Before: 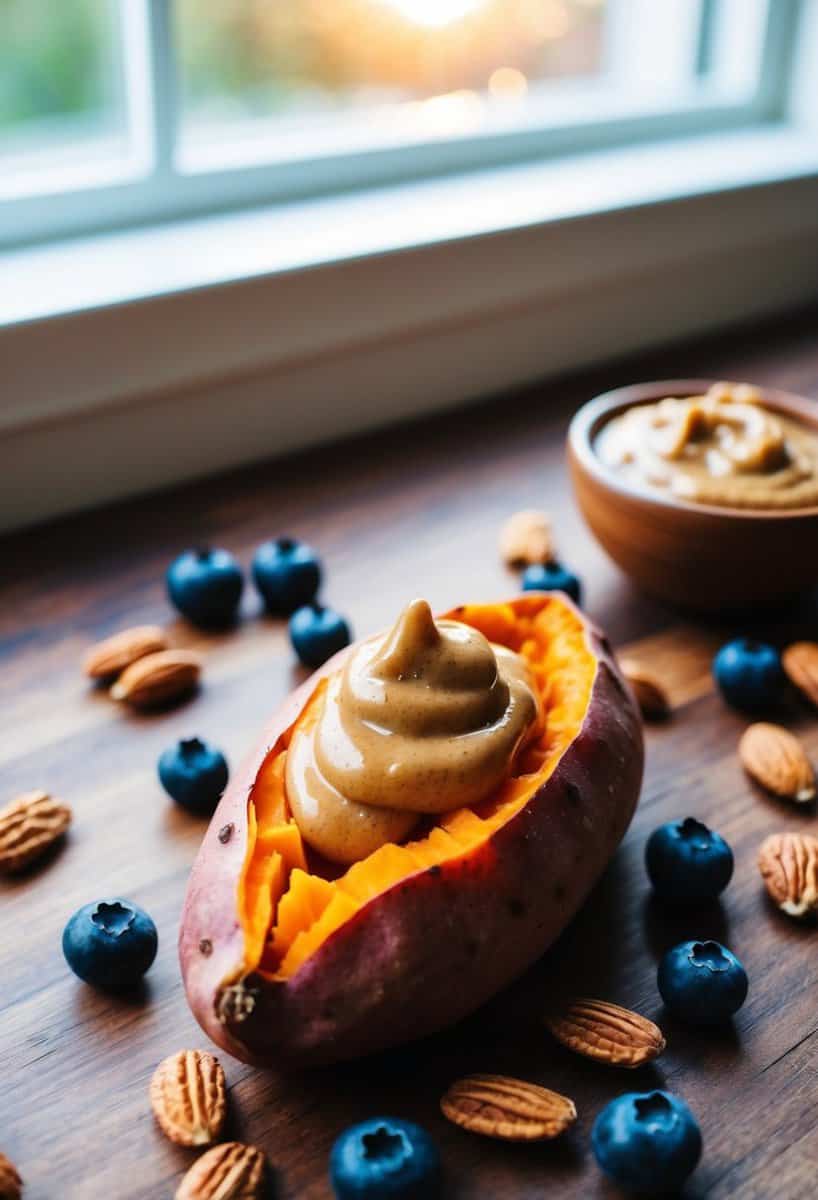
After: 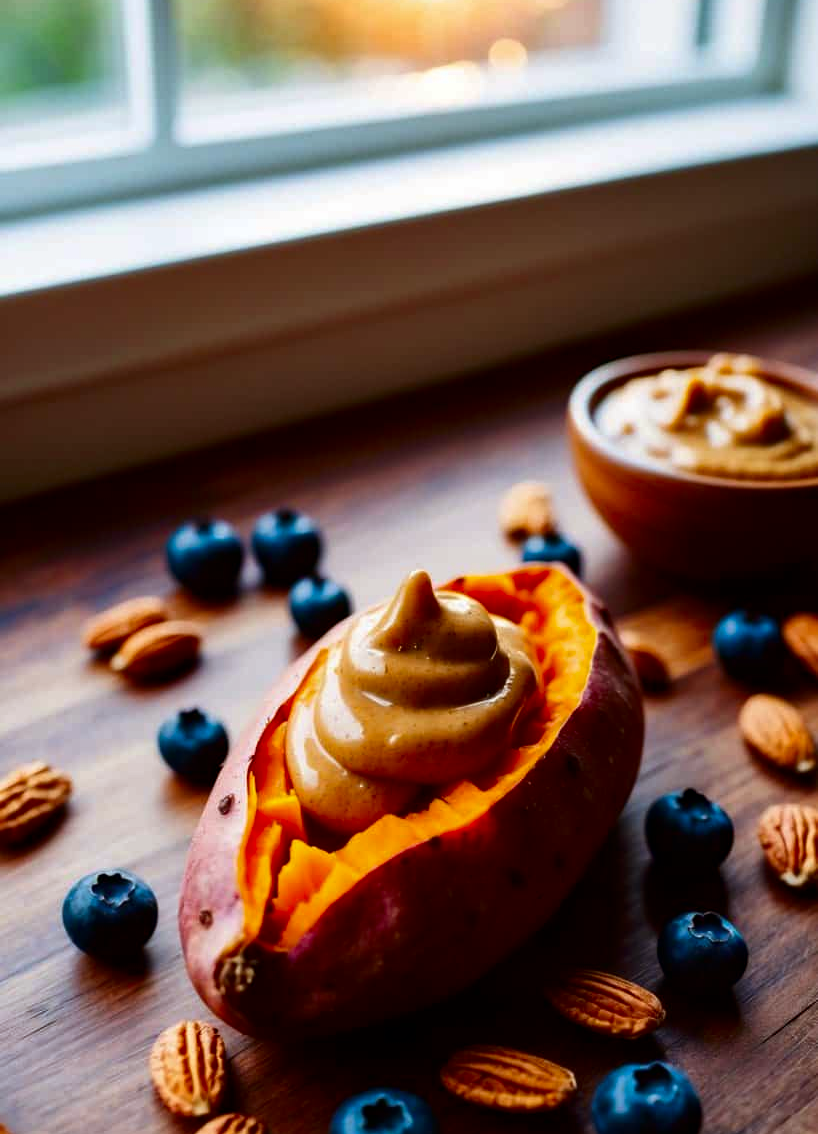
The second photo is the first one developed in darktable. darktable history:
rgb levels: mode RGB, independent channels, levels [[0, 0.5, 1], [0, 0.521, 1], [0, 0.536, 1]]
haze removal: strength 0.1, compatibility mode true, adaptive false
contrast brightness saturation: contrast 0.07, brightness -0.14, saturation 0.11
crop and rotate: top 2.479%, bottom 3.018%
